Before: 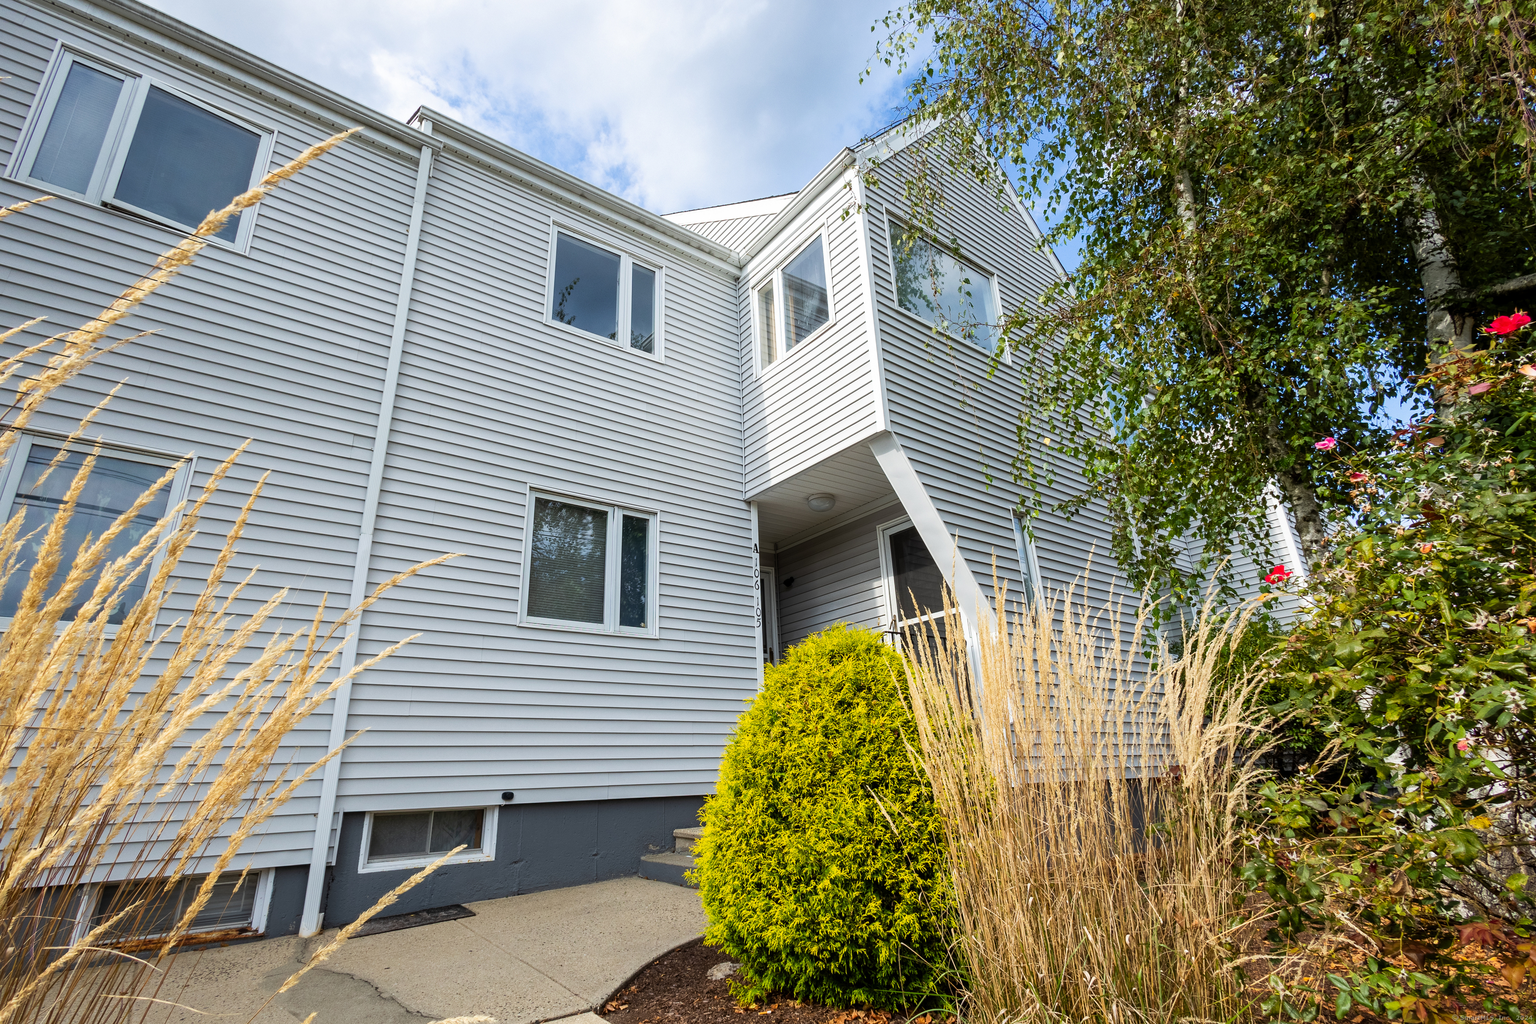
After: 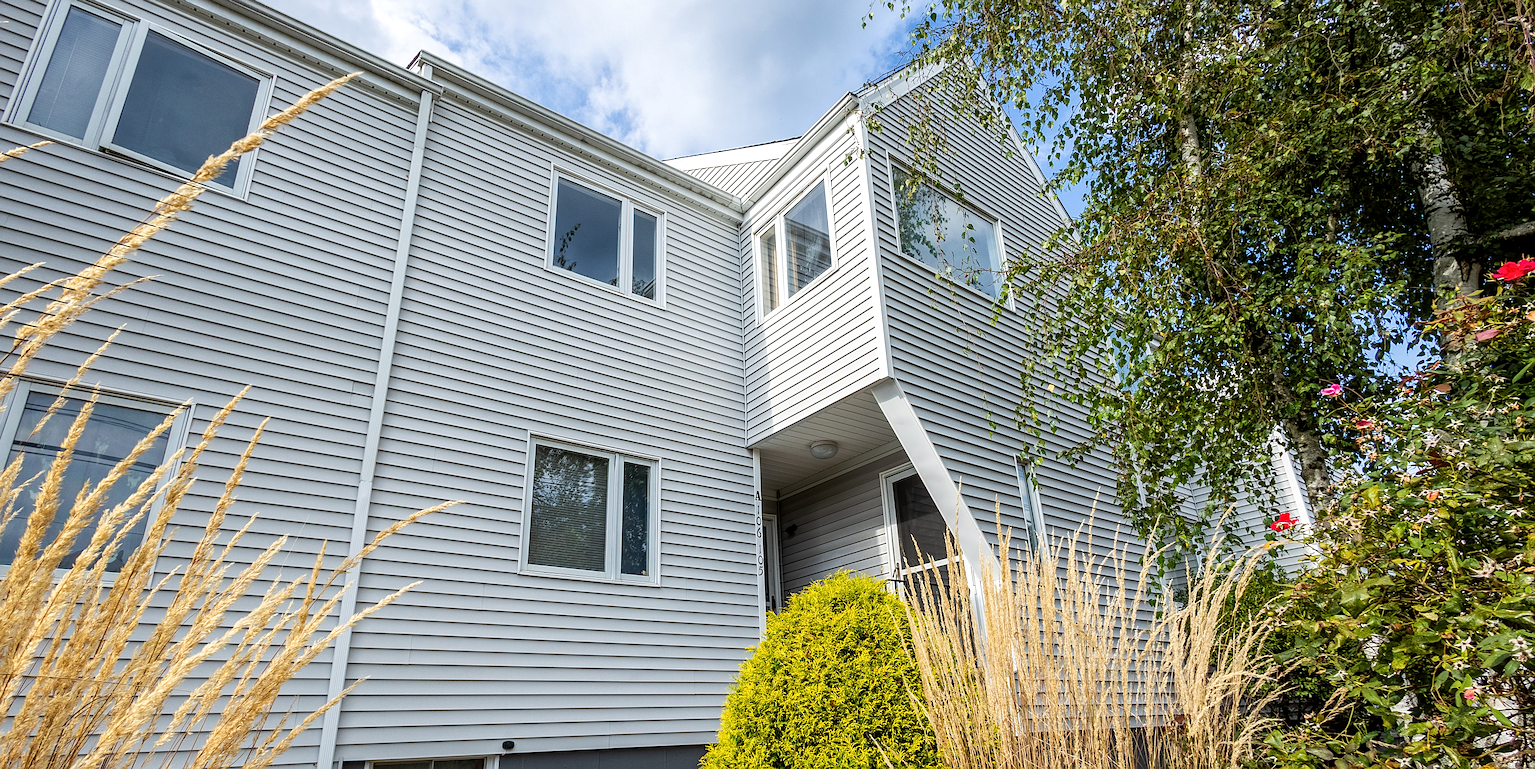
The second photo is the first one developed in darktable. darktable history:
local contrast: detail 130%
crop: left 0.223%, top 5.512%, bottom 19.846%
sharpen: on, module defaults
